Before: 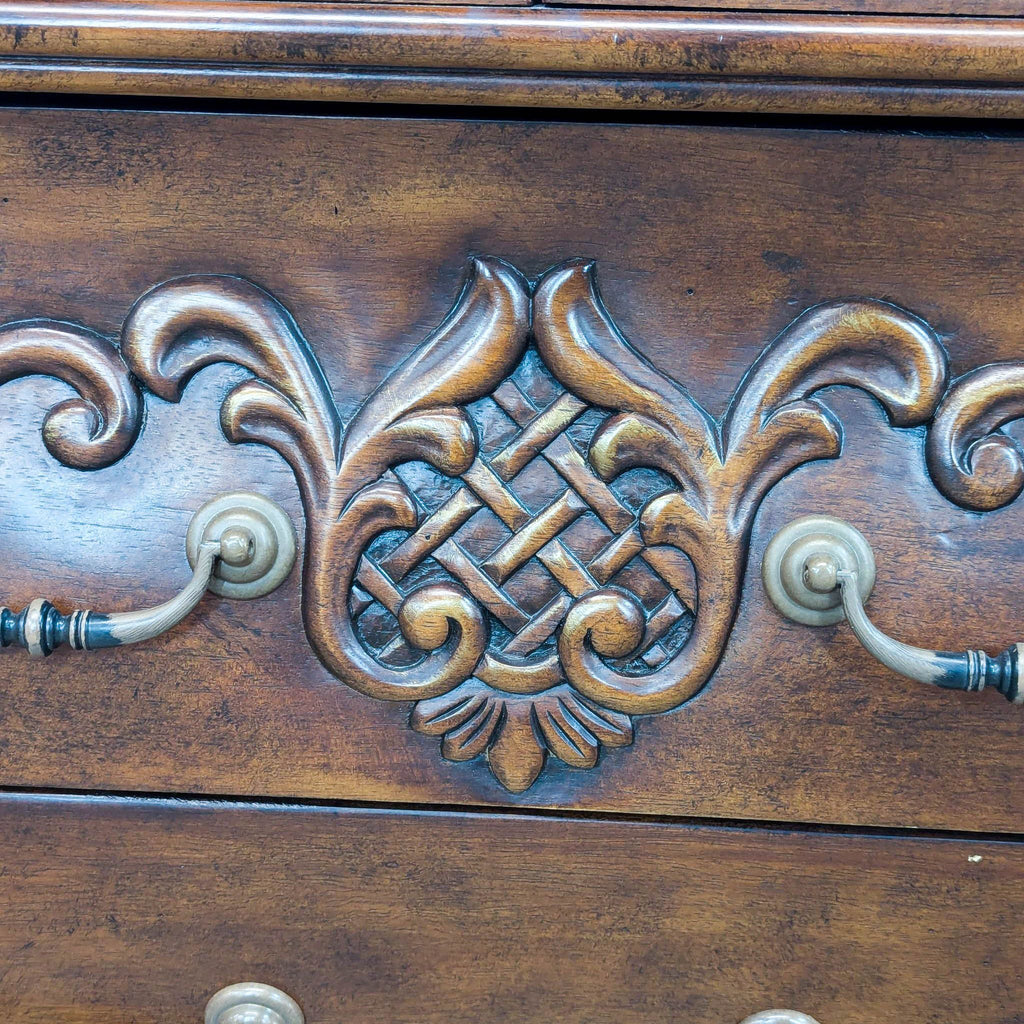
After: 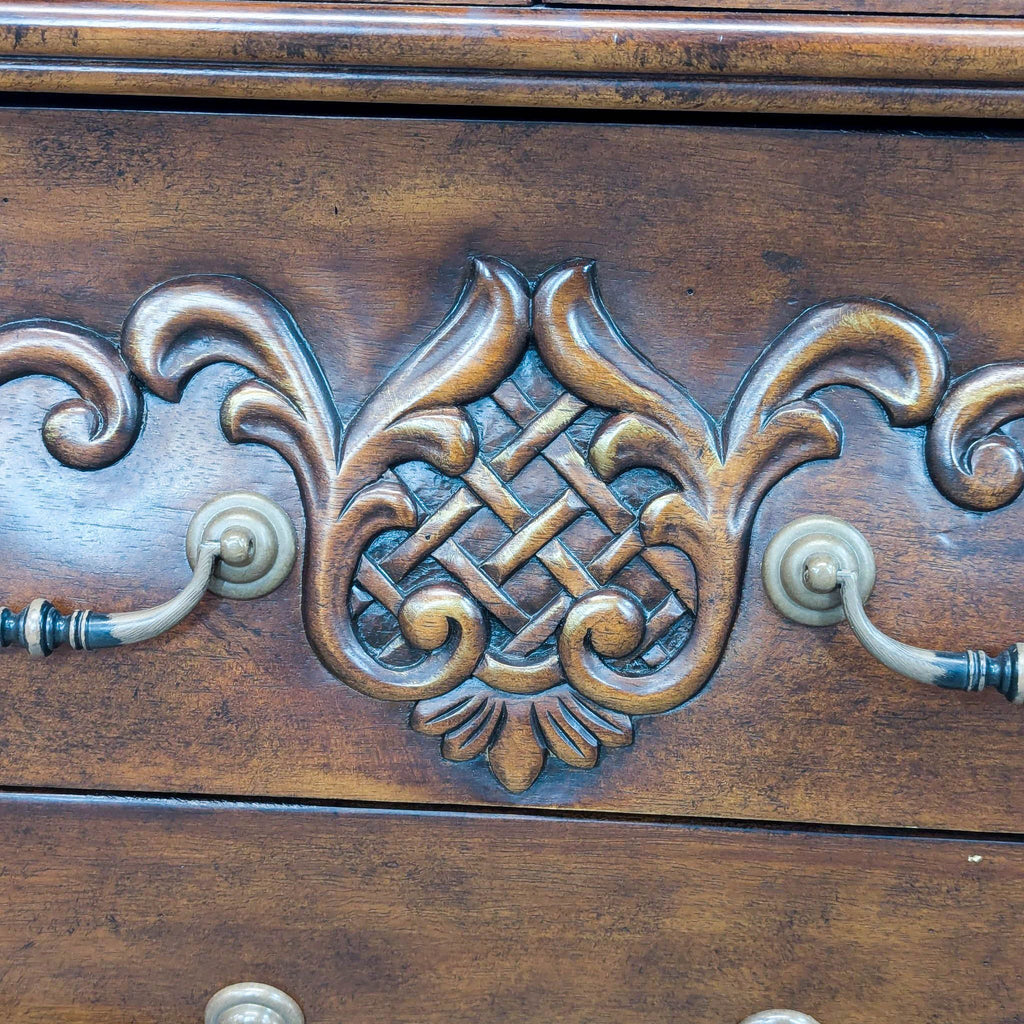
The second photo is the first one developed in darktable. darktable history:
shadows and highlights: shadows 75, highlights -25, soften with gaussian
white balance: emerald 1
